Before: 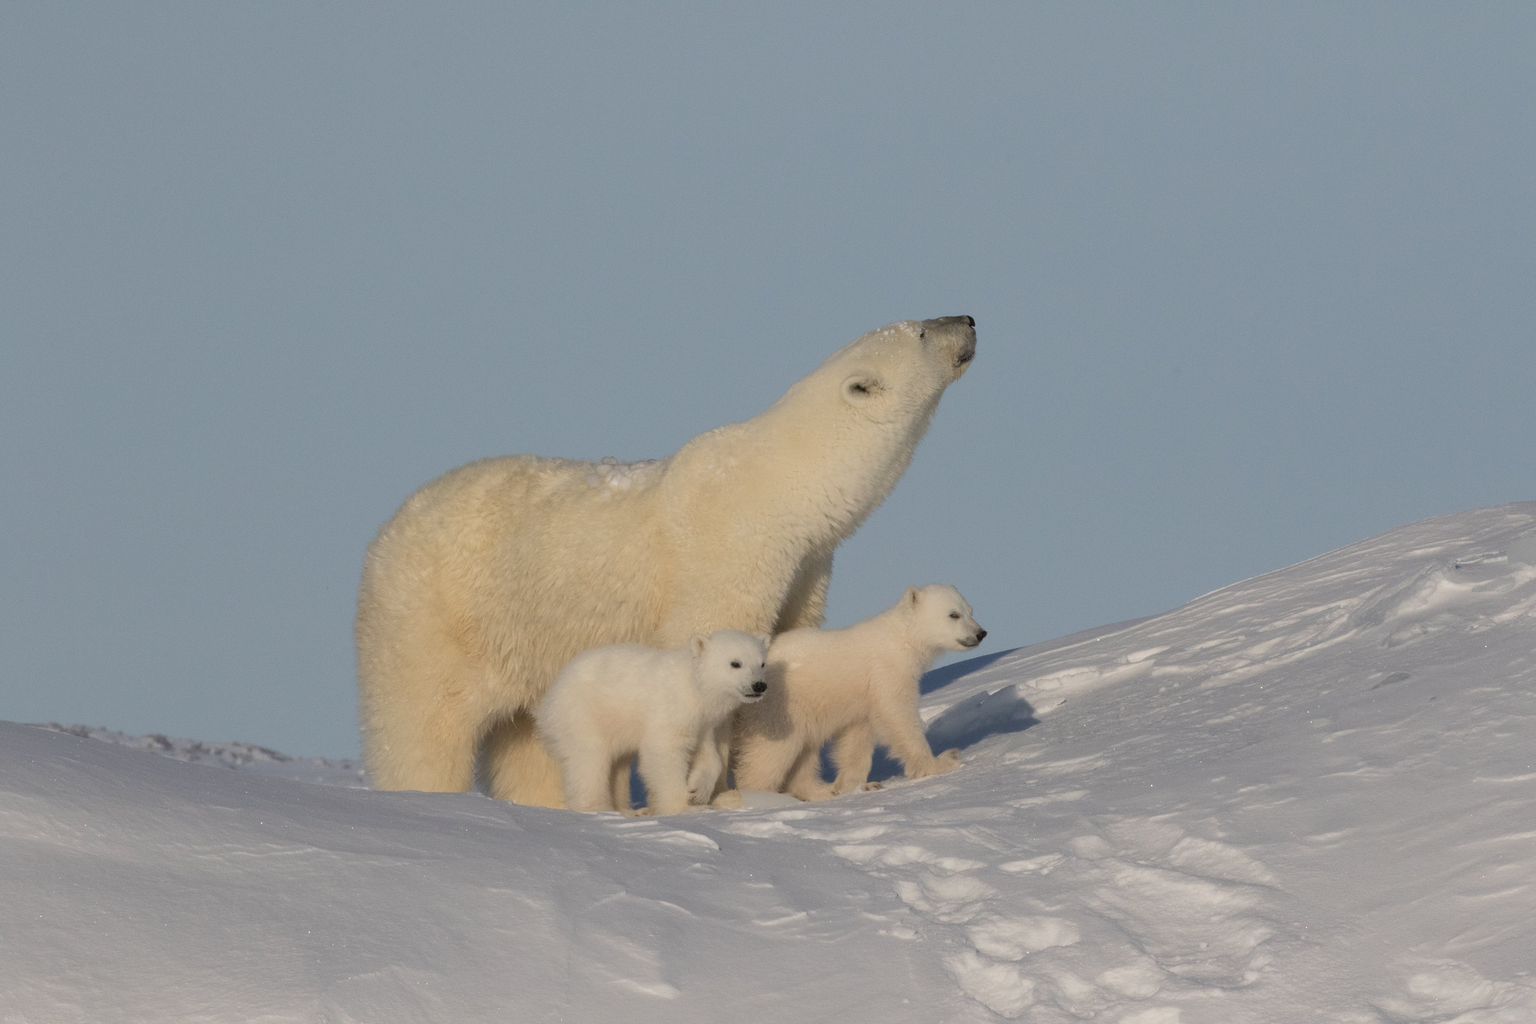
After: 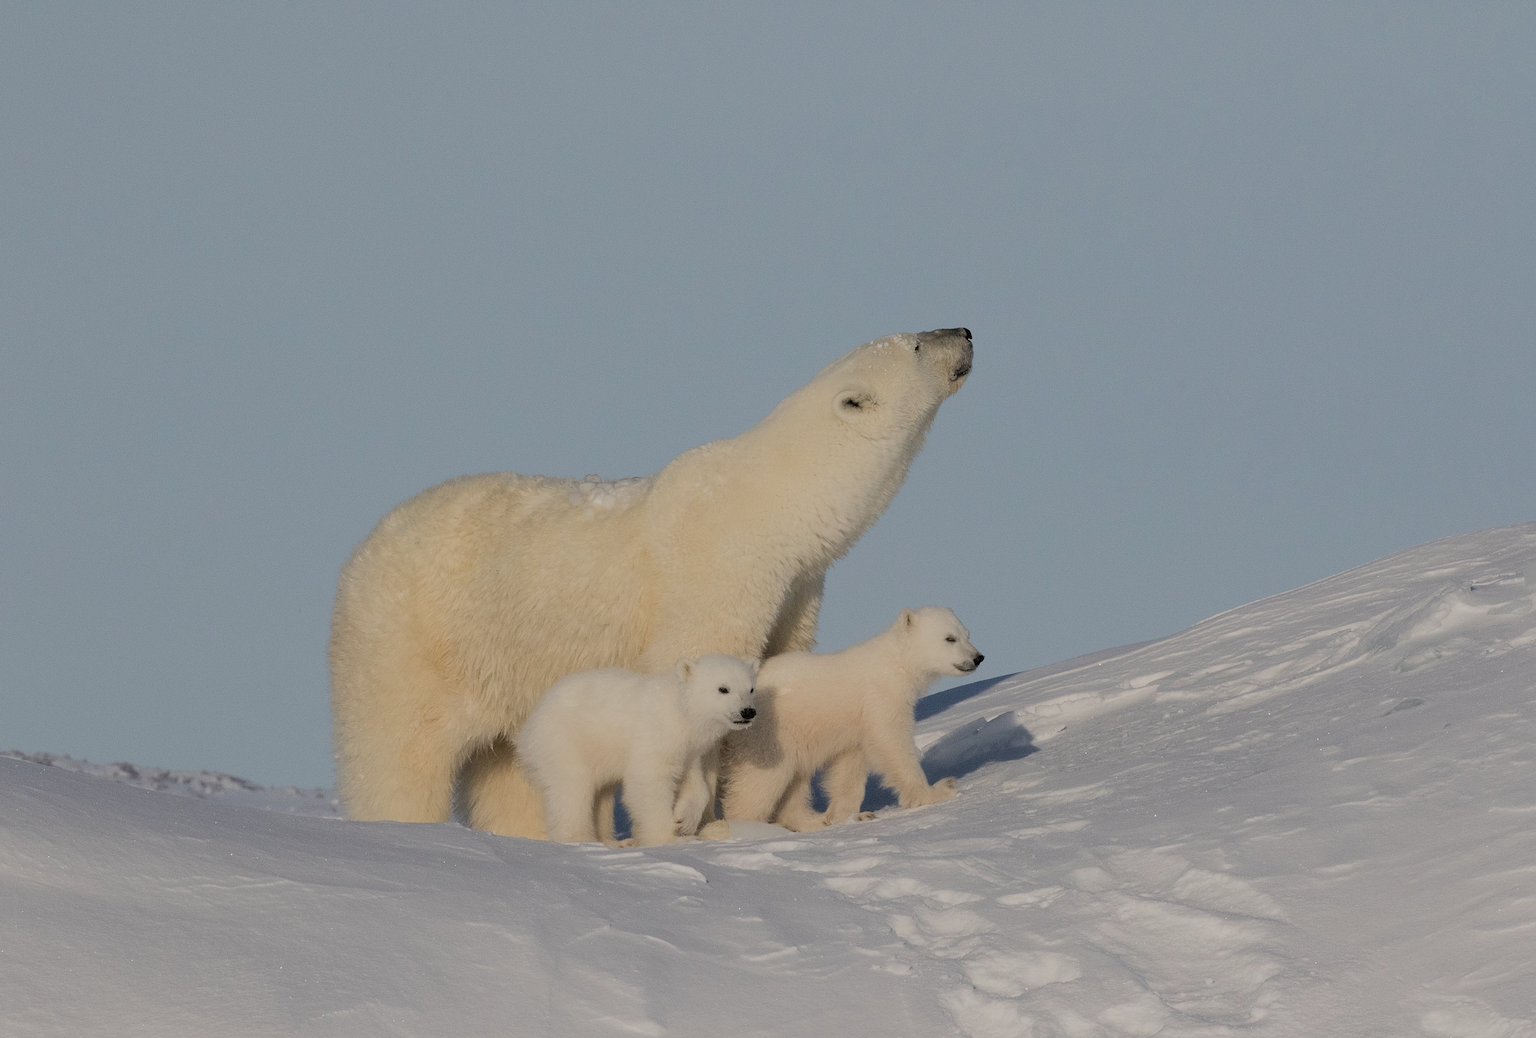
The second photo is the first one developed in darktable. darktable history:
filmic rgb: black relative exposure -9.22 EV, white relative exposure 6.77 EV, hardness 3.07, contrast 1.05
crop and rotate: left 2.536%, right 1.107%, bottom 2.246%
sharpen: on, module defaults
